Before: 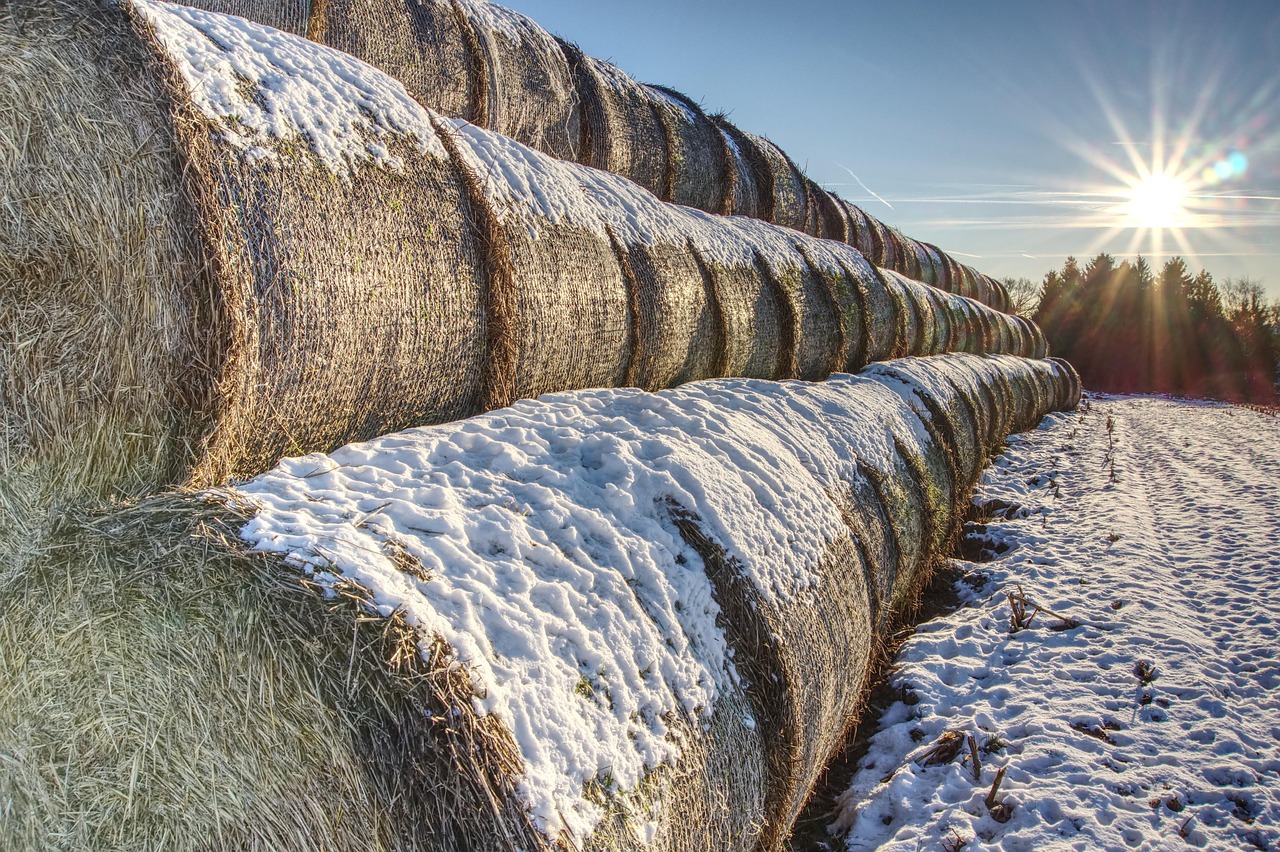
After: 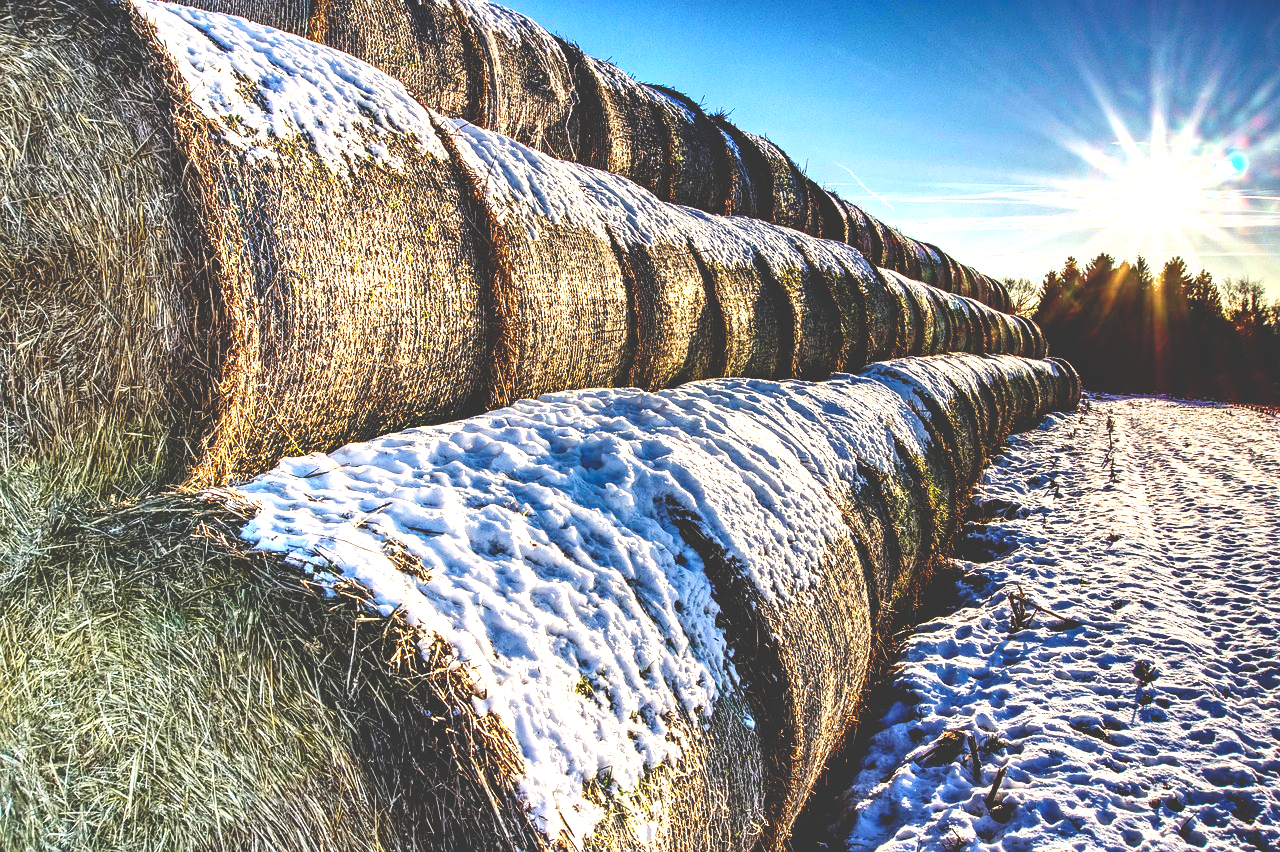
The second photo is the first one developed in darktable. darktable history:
haze removal: strength 0.279, distance 0.254, compatibility mode true, adaptive false
exposure: black level correction 0, exposure 0.691 EV, compensate exposure bias true, compensate highlight preservation false
base curve: curves: ch0 [(0, 0.036) (0.083, 0.04) (0.804, 1)], preserve colors none
shadows and highlights: shadows 76.57, highlights -25.42, shadows color adjustment 99.16%, highlights color adjustment 0.161%, soften with gaussian
